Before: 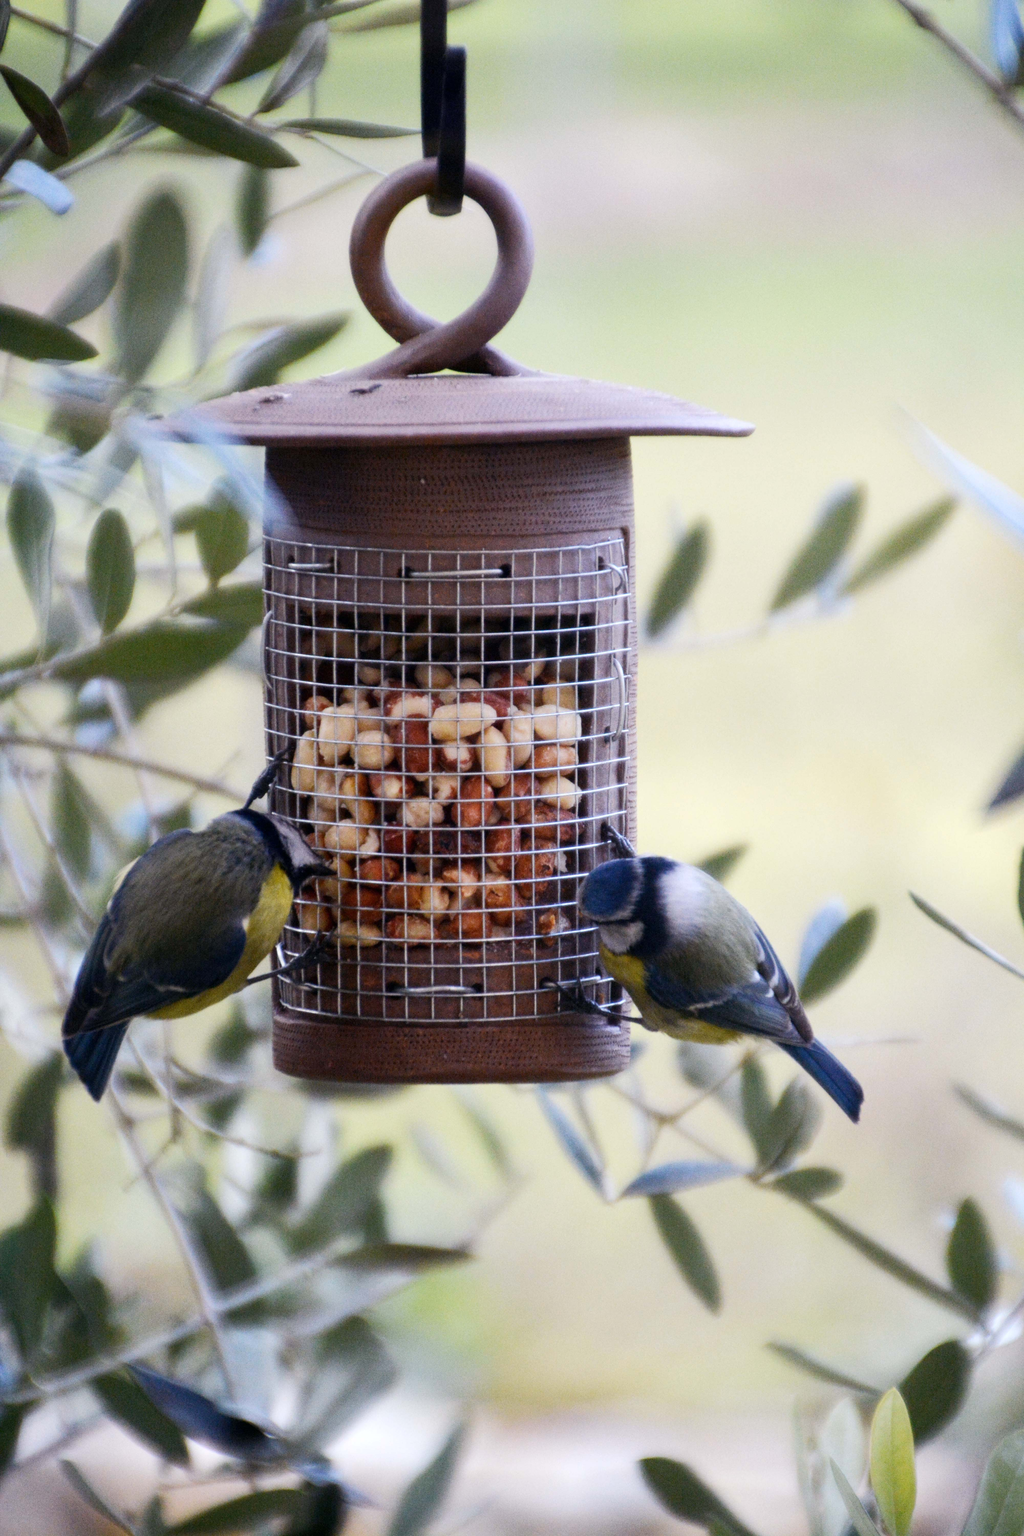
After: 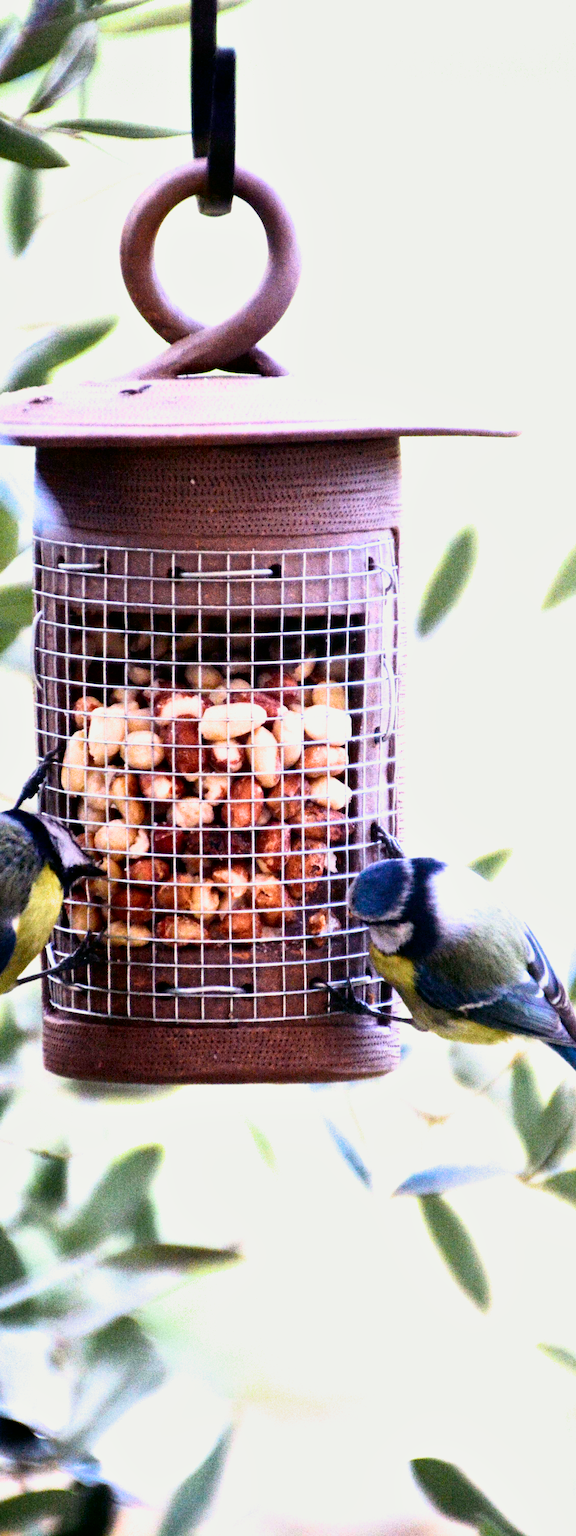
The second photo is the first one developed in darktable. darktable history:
crop and rotate: left 22.516%, right 21.234%
haze removal: compatibility mode true, adaptive false
shadows and highlights: shadows 29.32, highlights -29.32, low approximation 0.01, soften with gaussian
filmic rgb: white relative exposure 2.45 EV, hardness 6.33
exposure: black level correction 0, exposure 1.2 EV, compensate highlight preservation false
tone curve: curves: ch0 [(0, 0) (0.068, 0.031) (0.175, 0.132) (0.337, 0.304) (0.498, 0.511) (0.748, 0.762) (0.993, 0.954)]; ch1 [(0, 0) (0.294, 0.184) (0.359, 0.34) (0.362, 0.35) (0.43, 0.41) (0.469, 0.453) (0.495, 0.489) (0.54, 0.563) (0.612, 0.641) (1, 1)]; ch2 [(0, 0) (0.431, 0.419) (0.495, 0.502) (0.524, 0.534) (0.557, 0.56) (0.634, 0.654) (0.728, 0.722) (1, 1)], color space Lab, independent channels, preserve colors none
